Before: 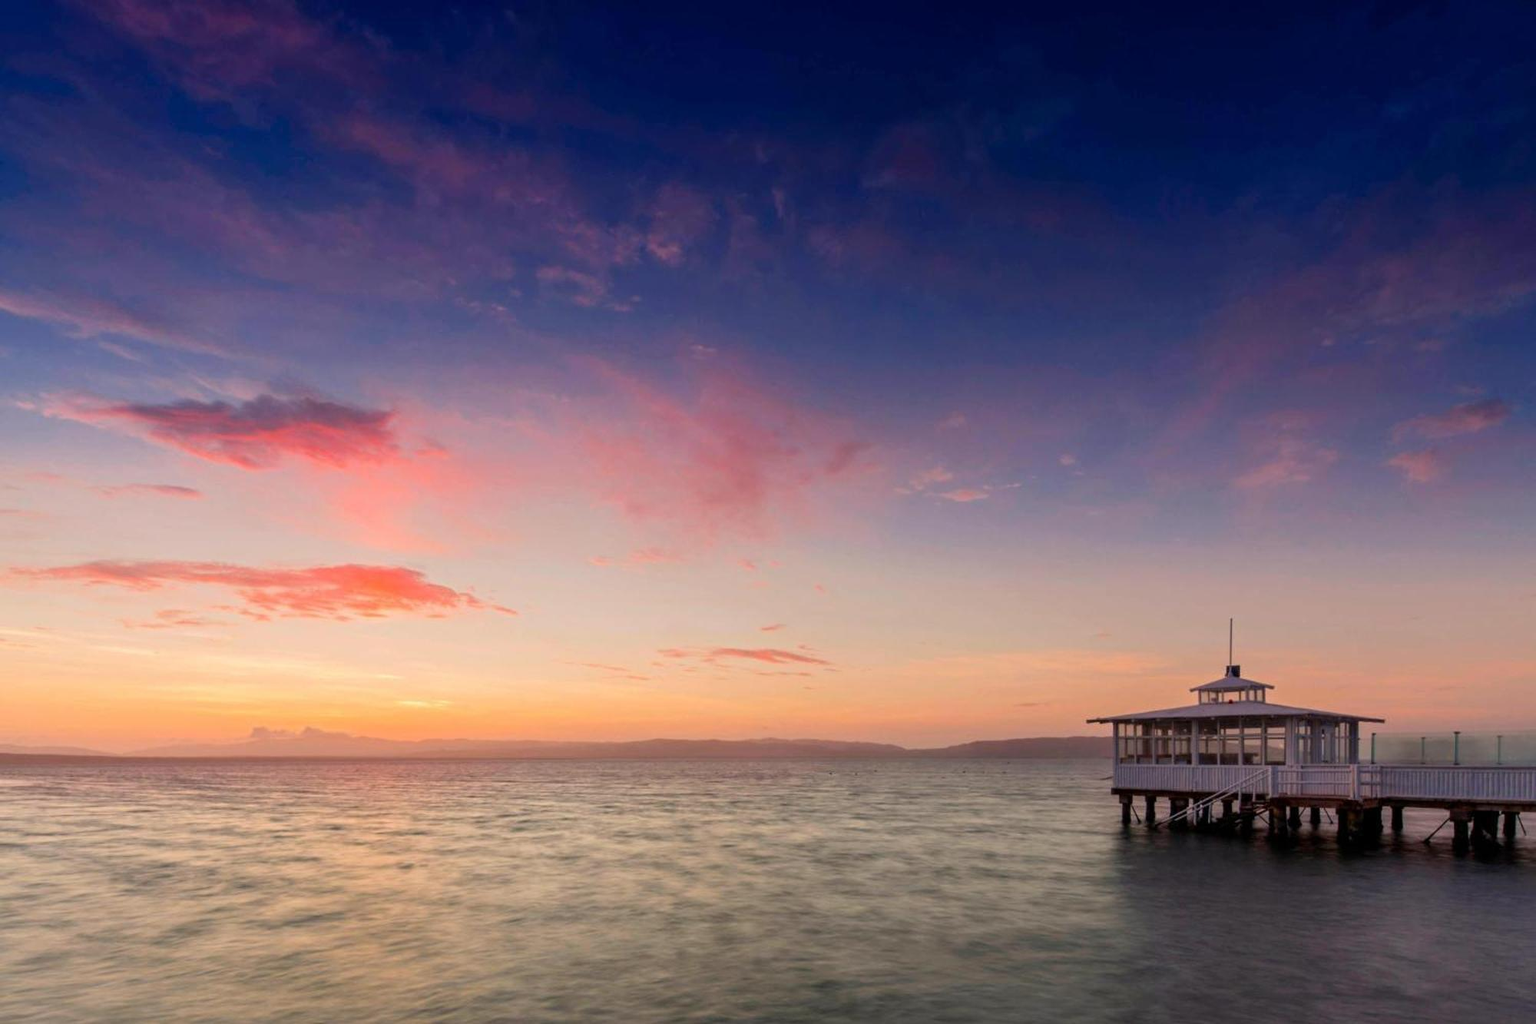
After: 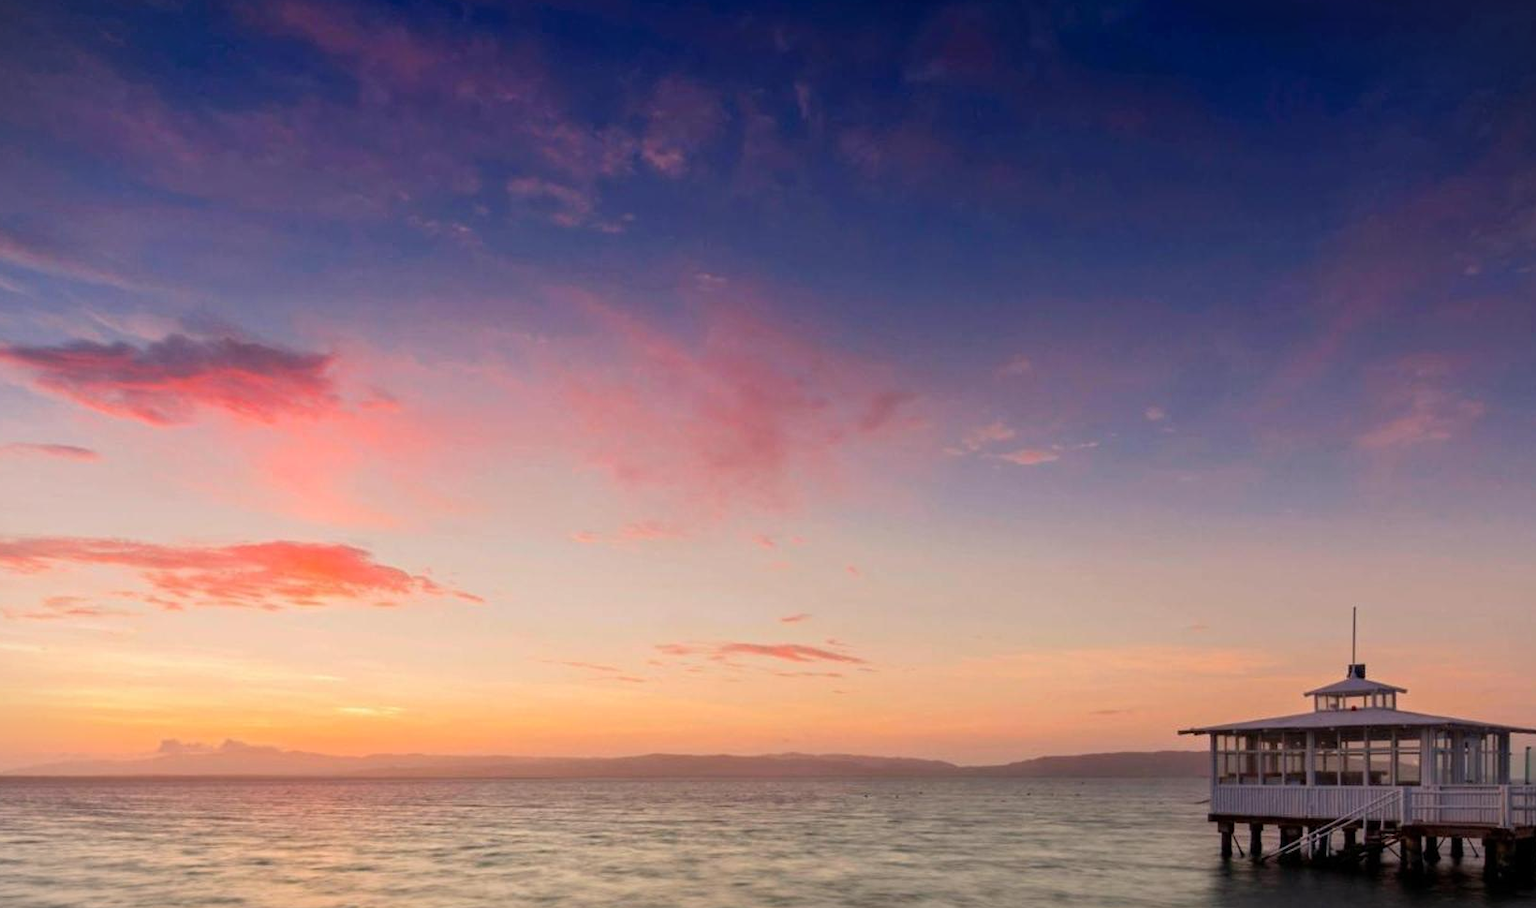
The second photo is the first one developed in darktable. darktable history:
crop: left 7.856%, top 11.836%, right 10.12%, bottom 15.387%
tone equalizer: on, module defaults
vignetting: fall-off start 100%, brightness -0.282, width/height ratio 1.31
